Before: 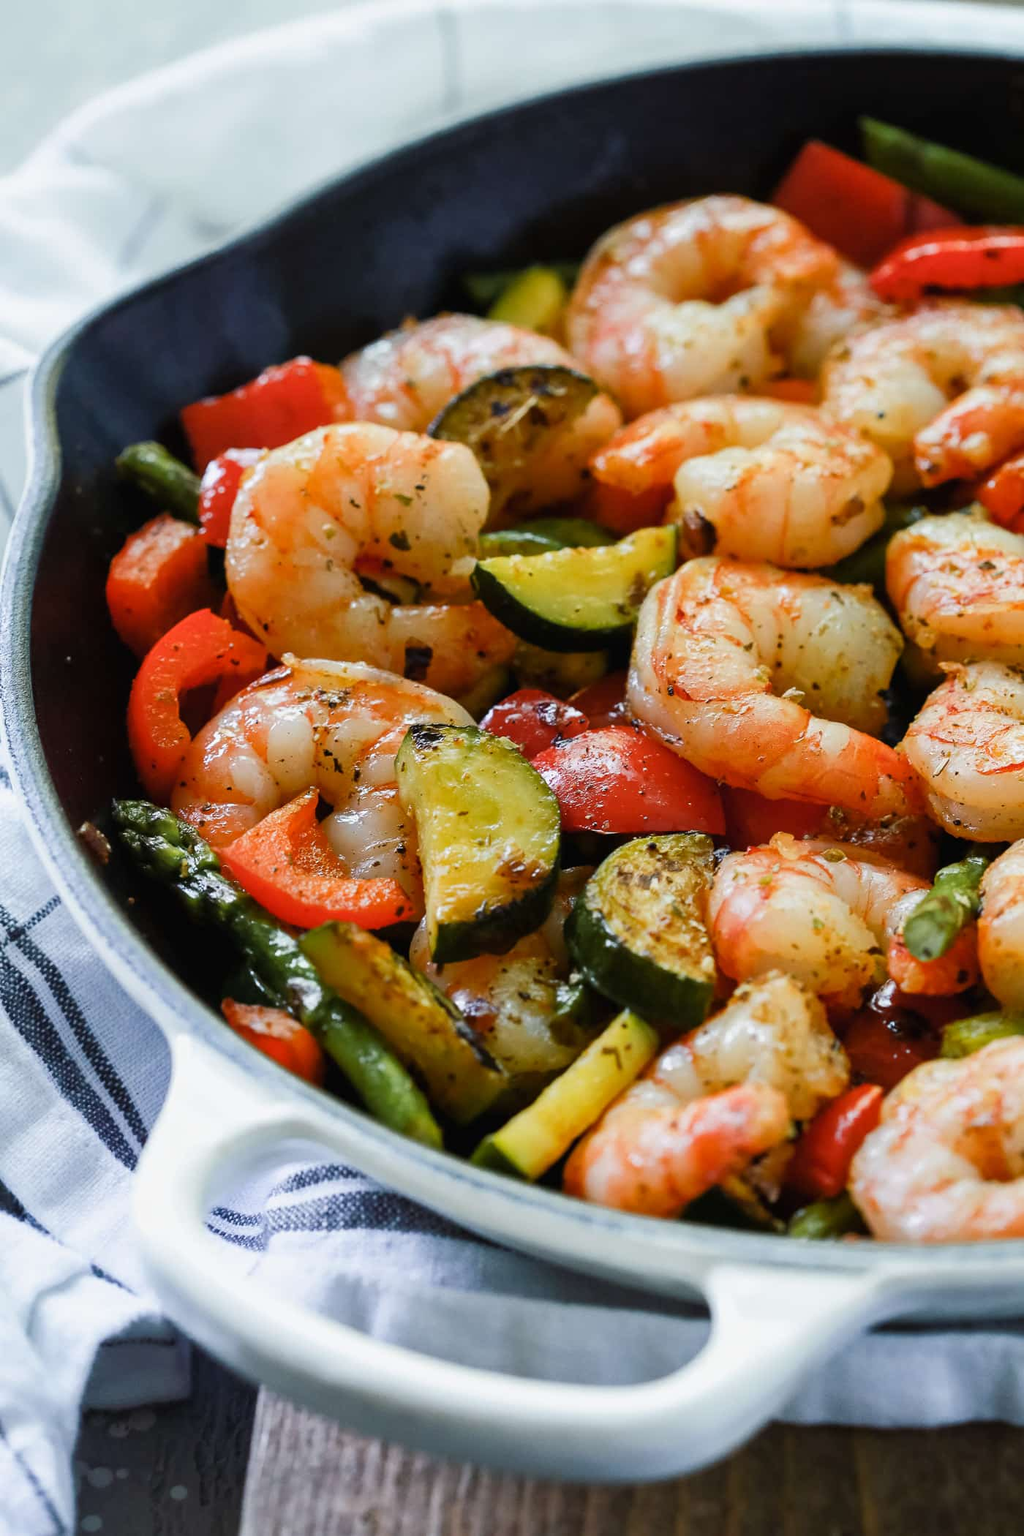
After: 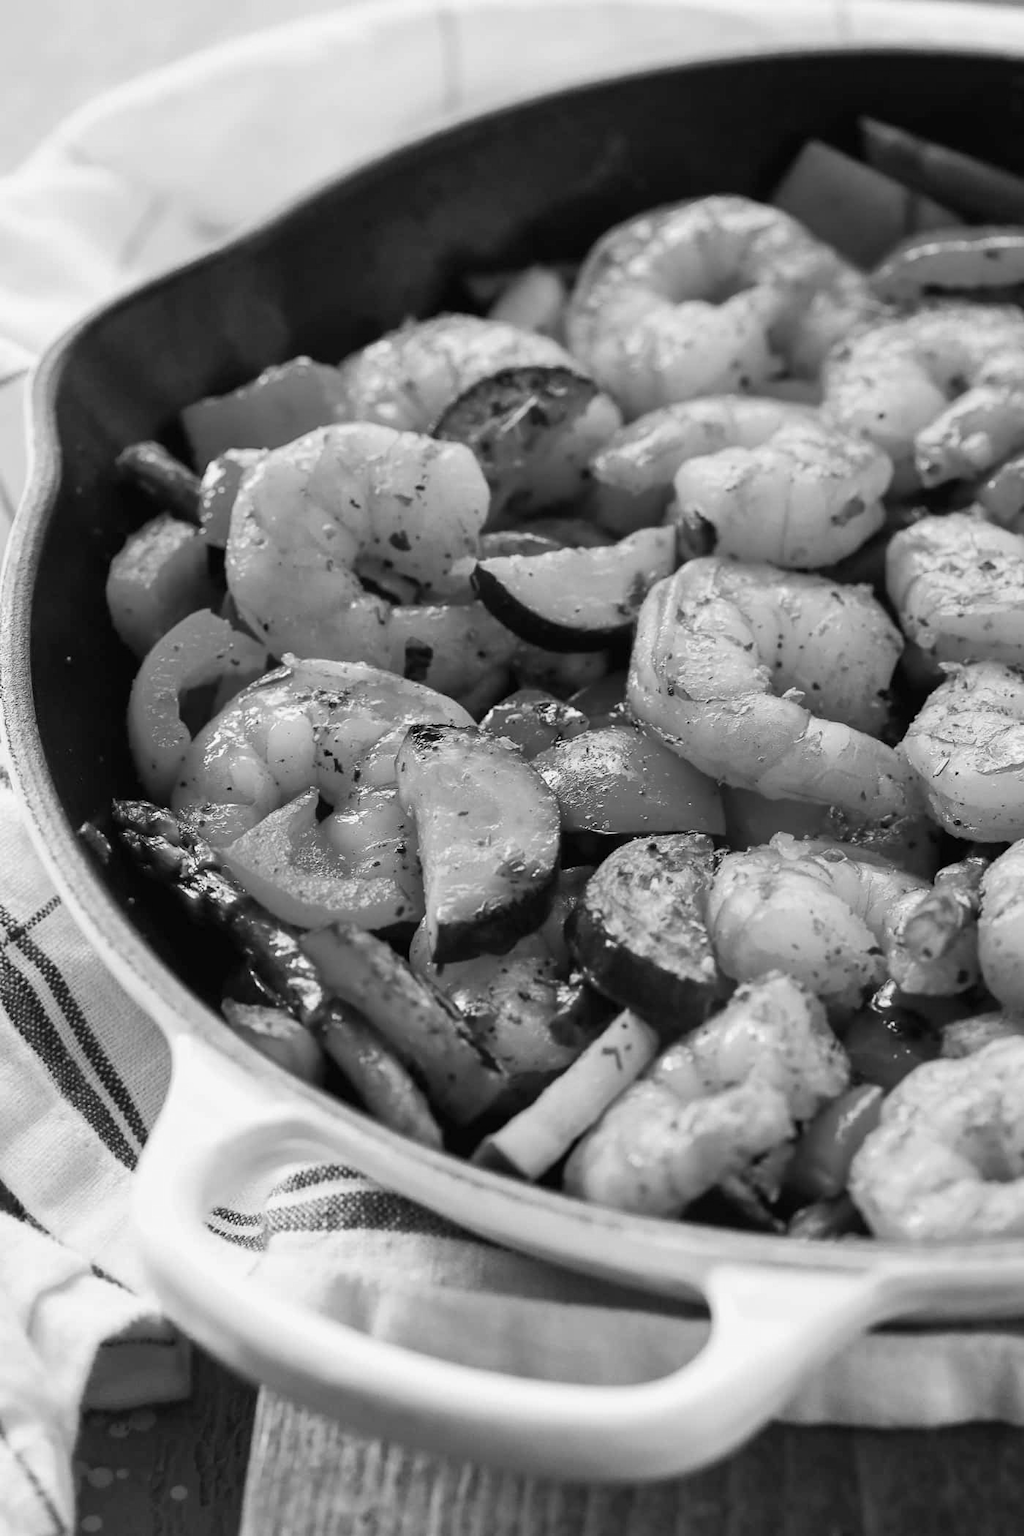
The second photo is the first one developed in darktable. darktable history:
monochrome: on, module defaults
rgb levels: mode RGB, independent channels, levels [[0, 0.474, 1], [0, 0.5, 1], [0, 0.5, 1]]
